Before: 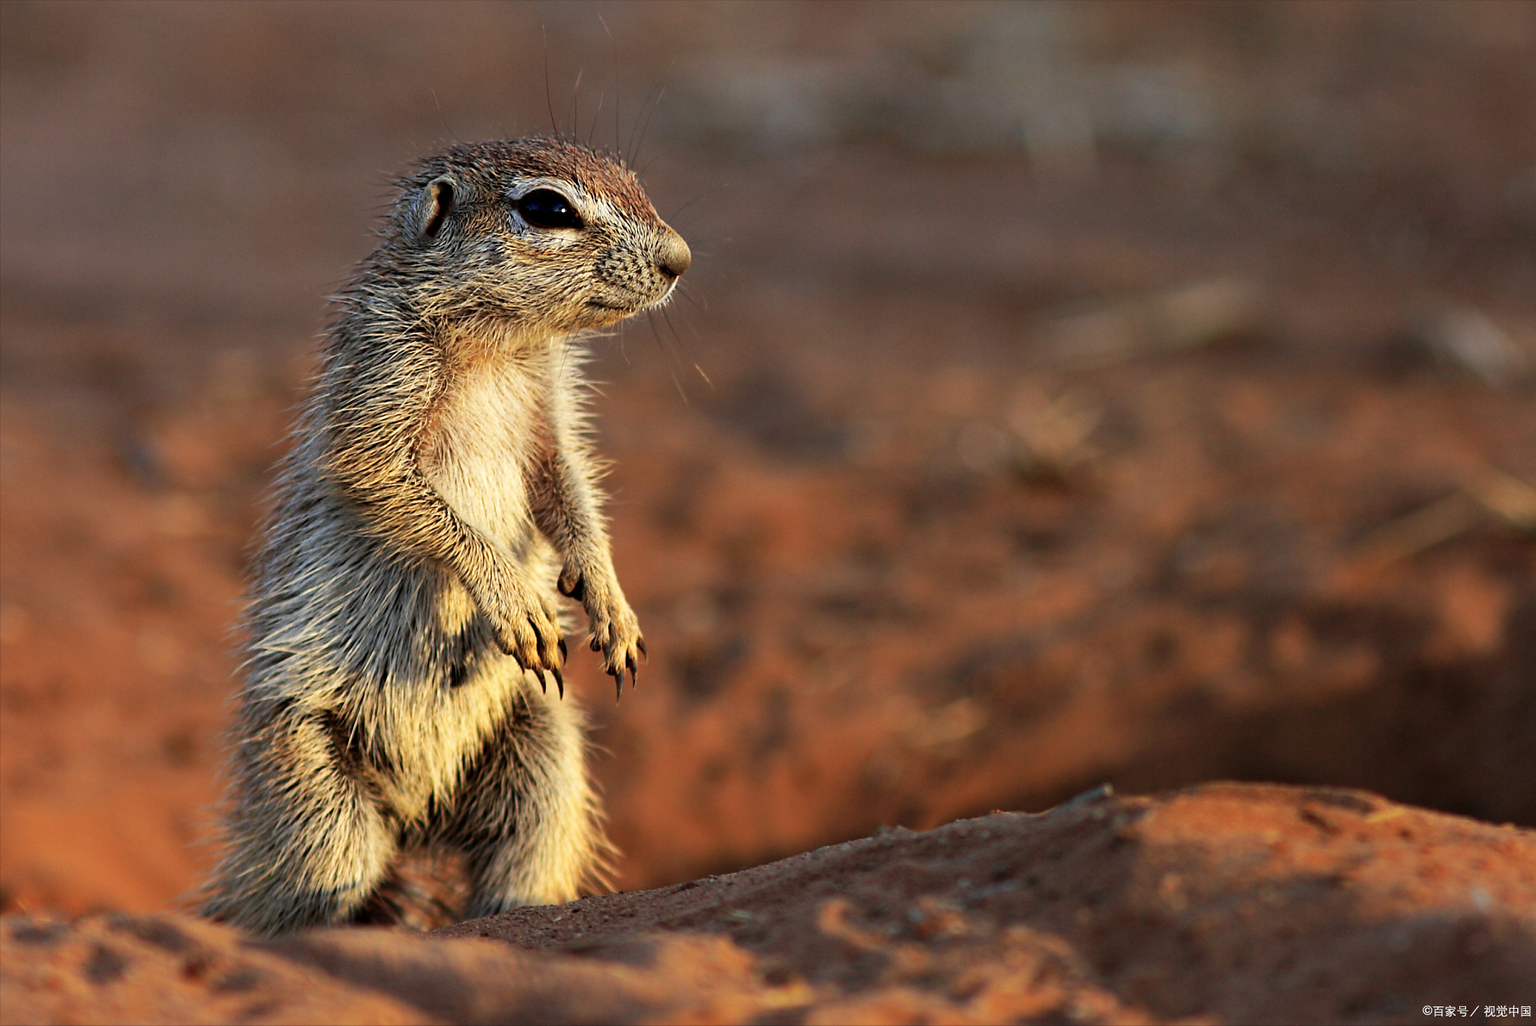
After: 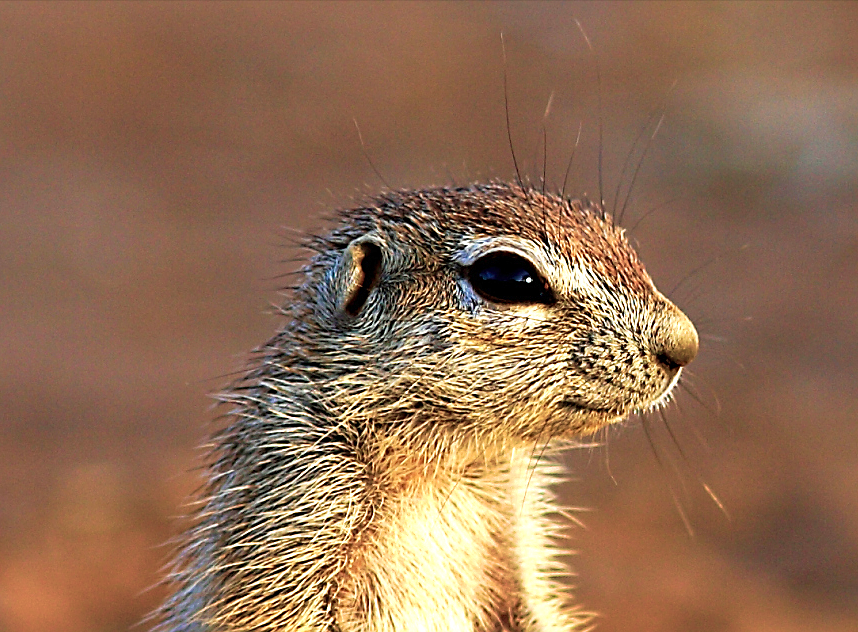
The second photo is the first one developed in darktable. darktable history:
crop and rotate: left 10.817%, top 0.062%, right 47.194%, bottom 53.626%
exposure: exposure 0.6 EV, compensate highlight preservation false
velvia: strength 56%
sharpen: on, module defaults
